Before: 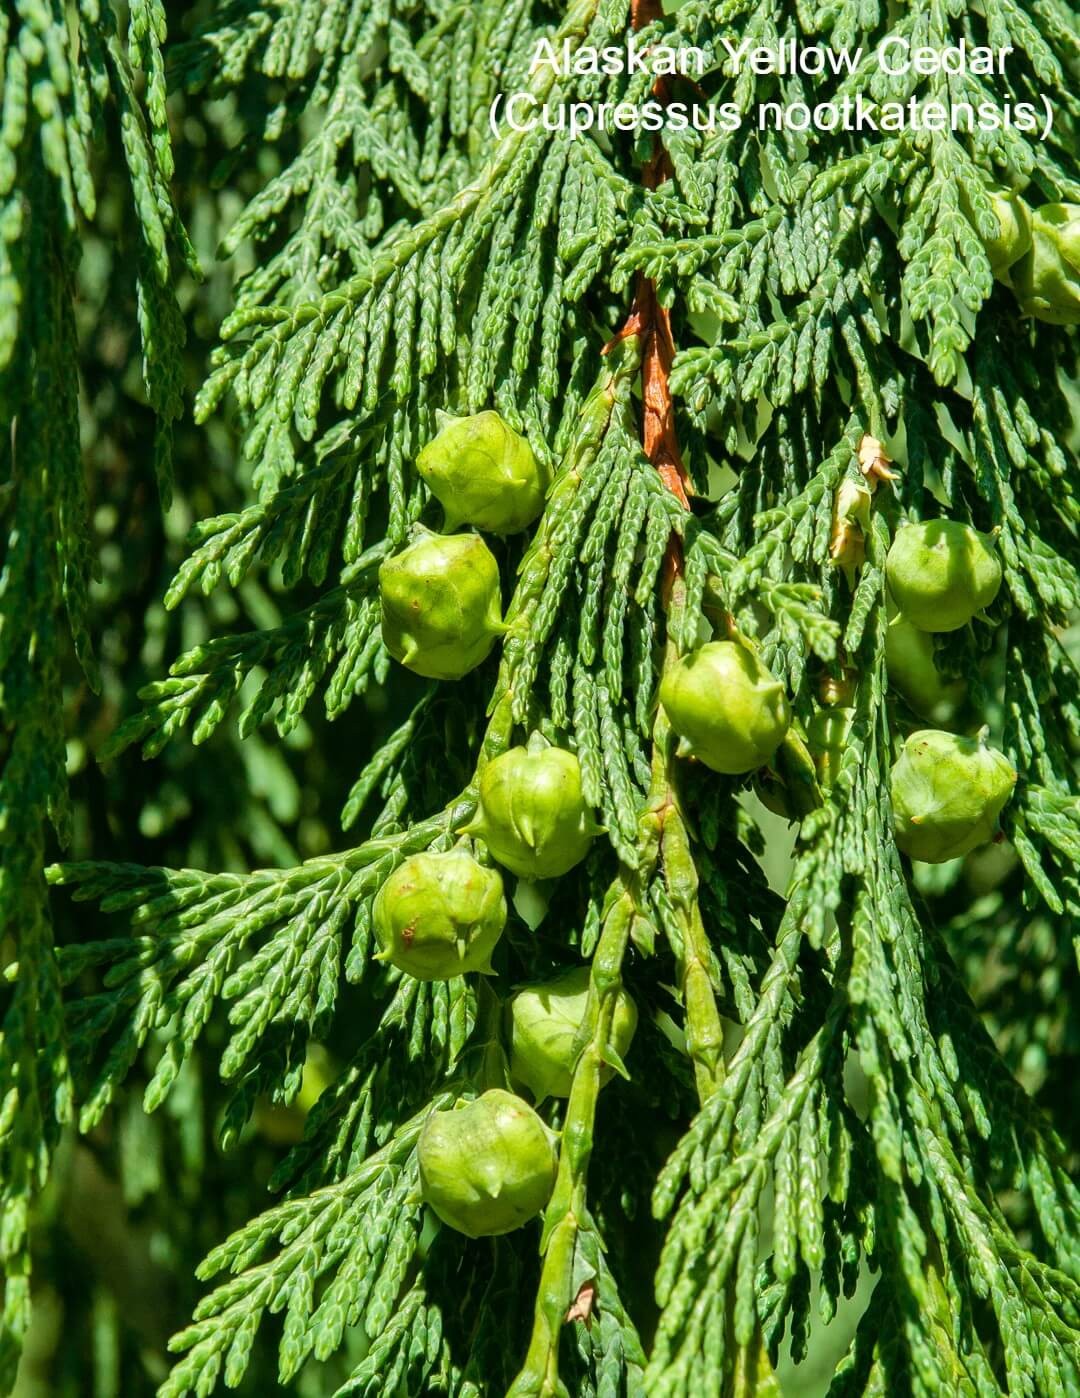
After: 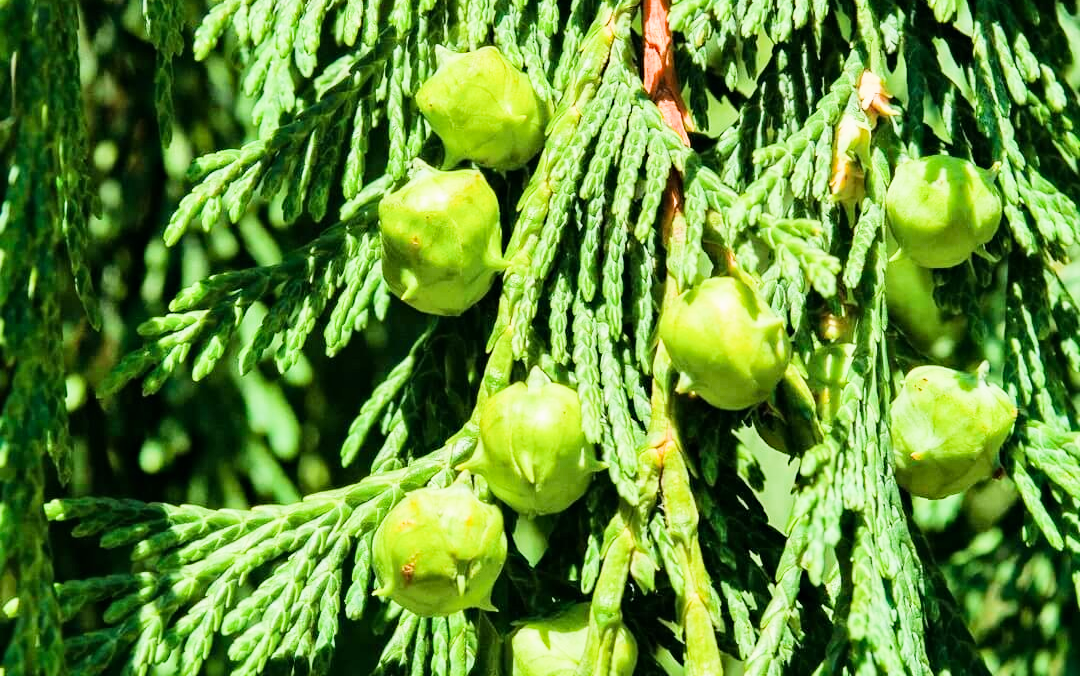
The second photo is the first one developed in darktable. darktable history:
crop and rotate: top 26.056%, bottom 25.543%
filmic rgb: black relative exposure -7.5 EV, white relative exposure 5 EV, hardness 3.31, contrast 1.3, contrast in shadows safe
haze removal: compatibility mode true, adaptive false
exposure: black level correction 0, exposure 1.388 EV, compensate exposure bias true, compensate highlight preservation false
